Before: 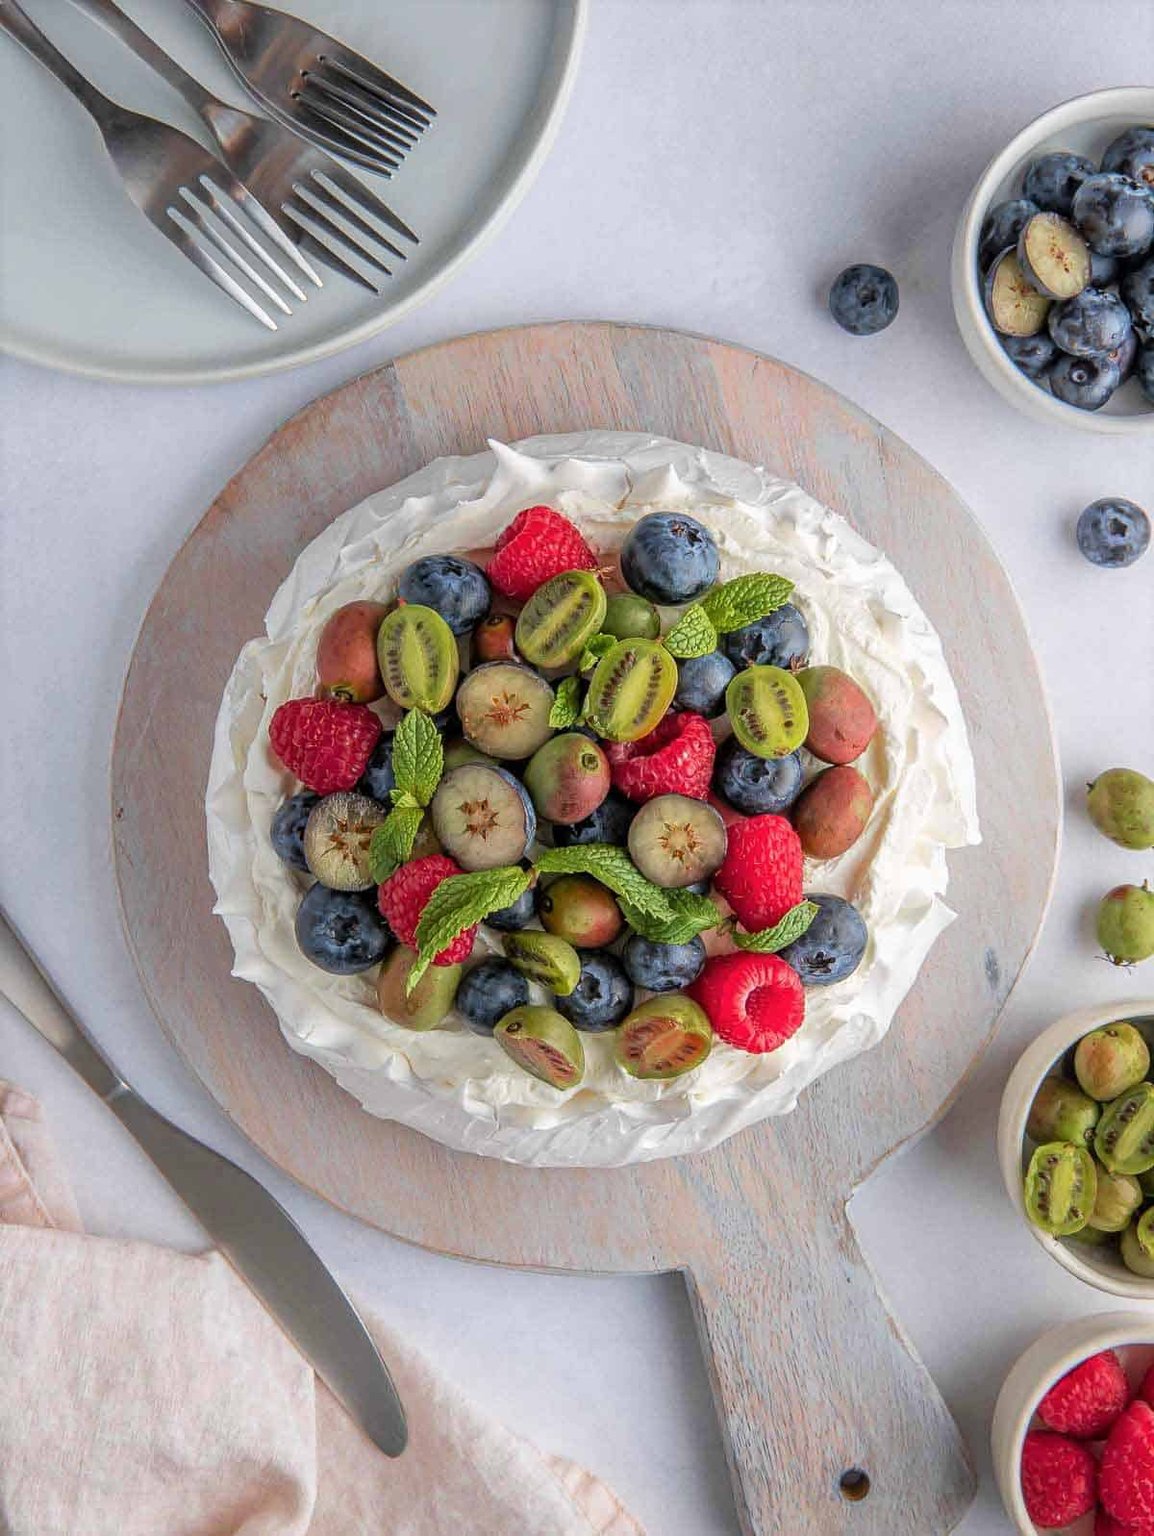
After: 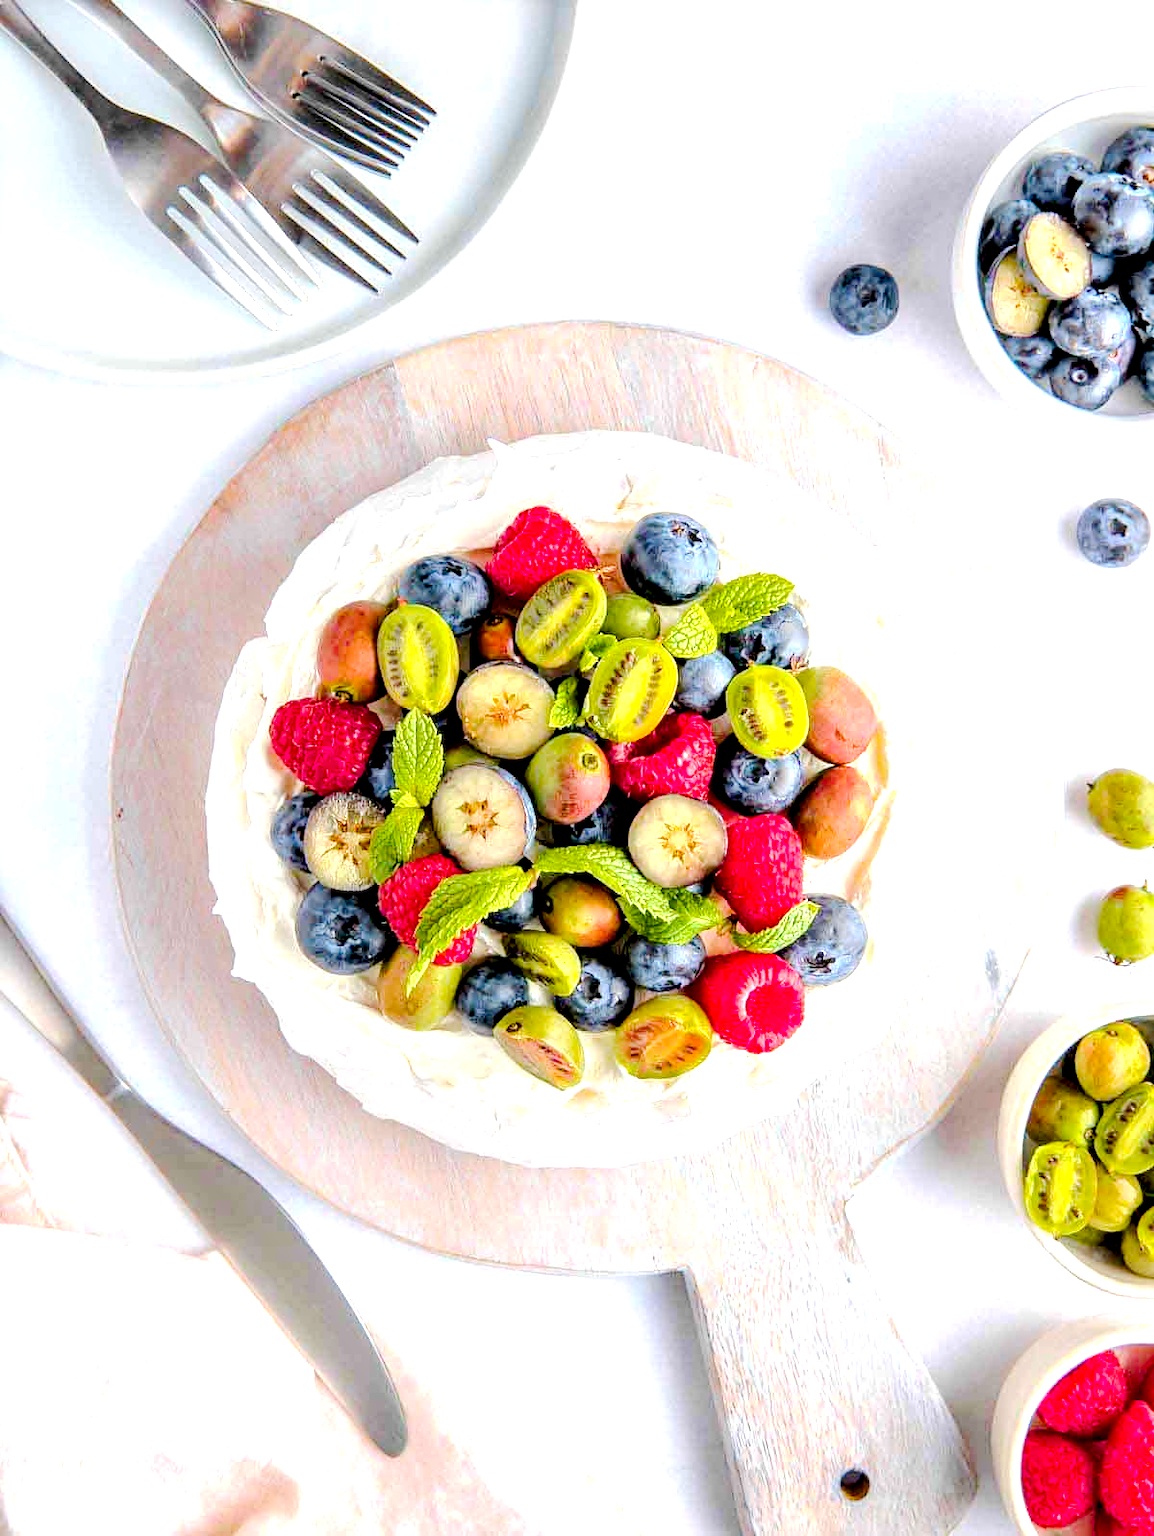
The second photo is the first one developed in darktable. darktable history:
exposure: black level correction 0.008, exposure 0.984 EV, compensate highlight preservation false
base curve: curves: ch0 [(0, 0) (0.158, 0.273) (0.879, 0.895) (1, 1)], preserve colors none
color balance rgb: shadows lift › hue 86.91°, perceptual saturation grading › global saturation 31.018%, perceptual brilliance grading › highlights 6.87%, perceptual brilliance grading › mid-tones 17.407%, perceptual brilliance grading › shadows -5.308%, global vibrance 20%
contrast equalizer: octaves 7, y [[0.579, 0.58, 0.505, 0.5, 0.5, 0.5], [0.5 ×6], [0.5 ×6], [0 ×6], [0 ×6]]
